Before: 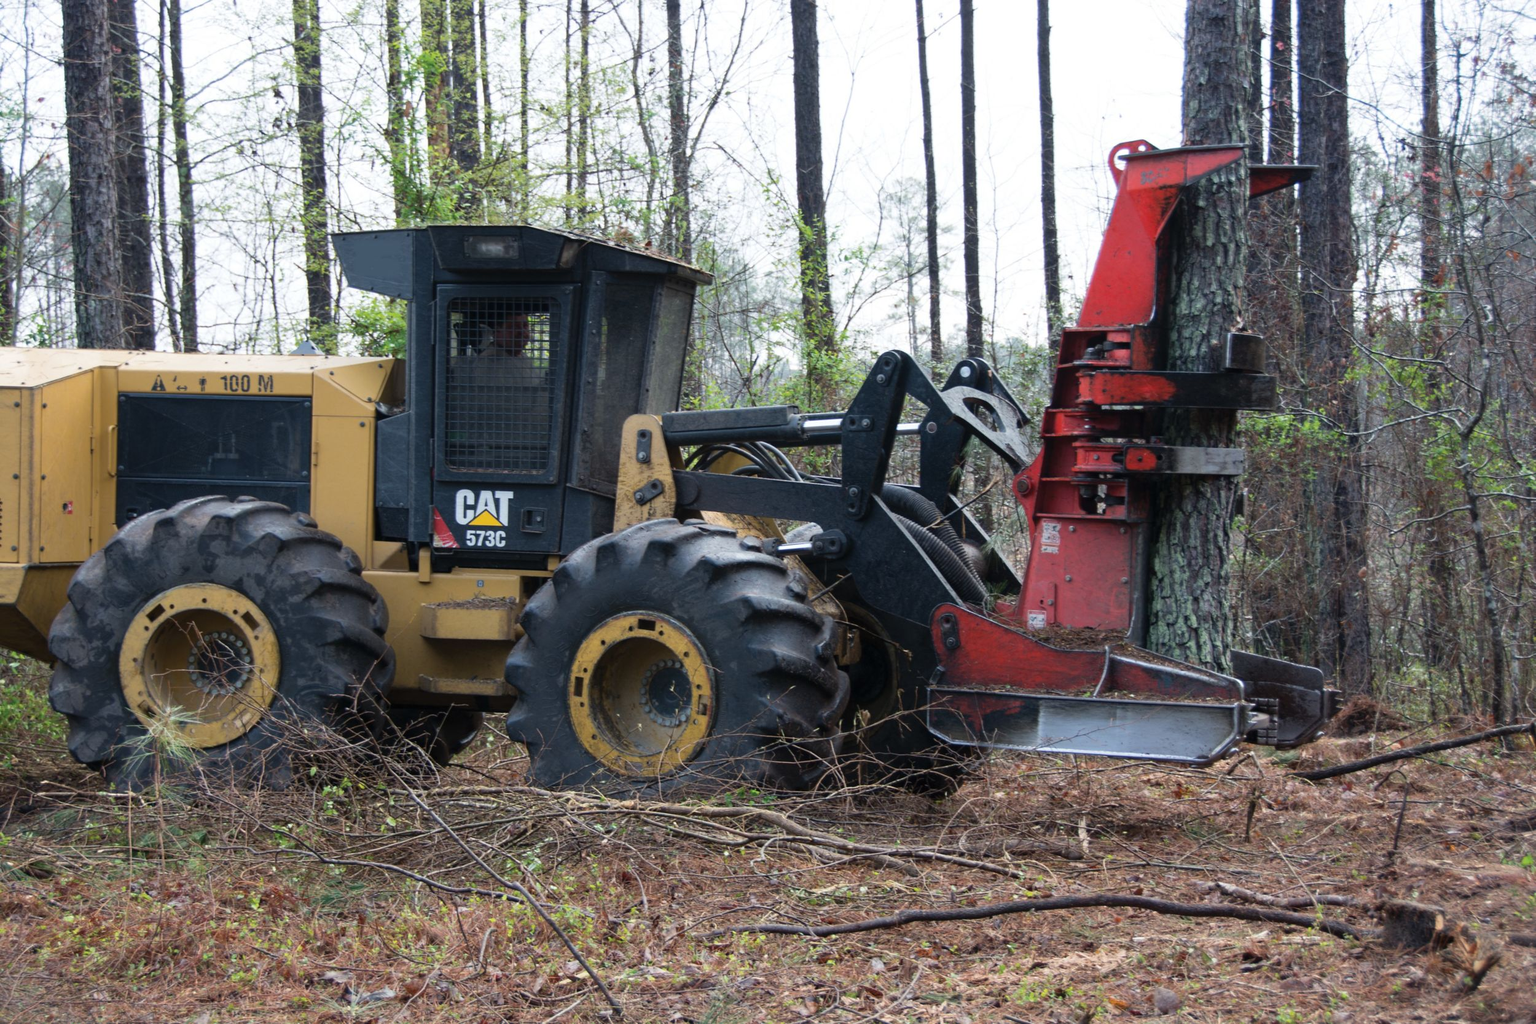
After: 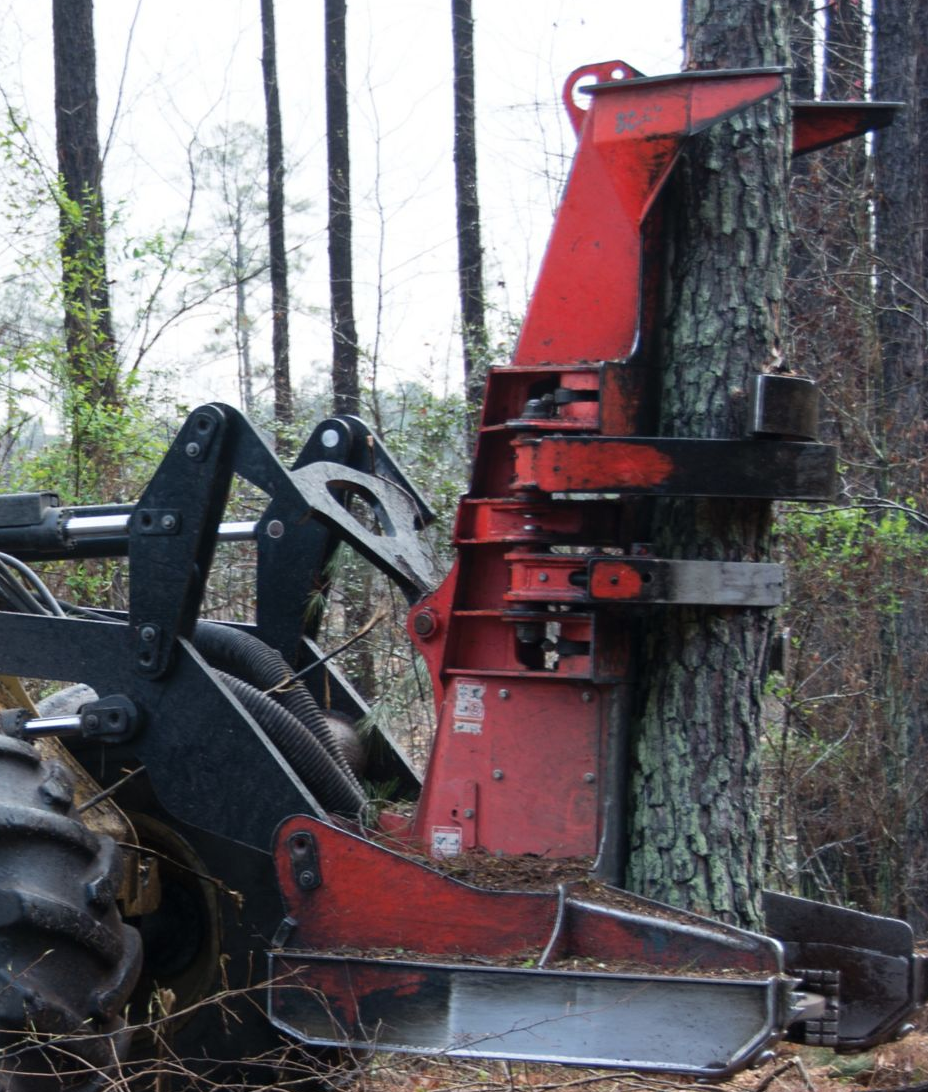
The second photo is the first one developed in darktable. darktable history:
crop and rotate: left 49.641%, top 10.108%, right 13.221%, bottom 24.332%
